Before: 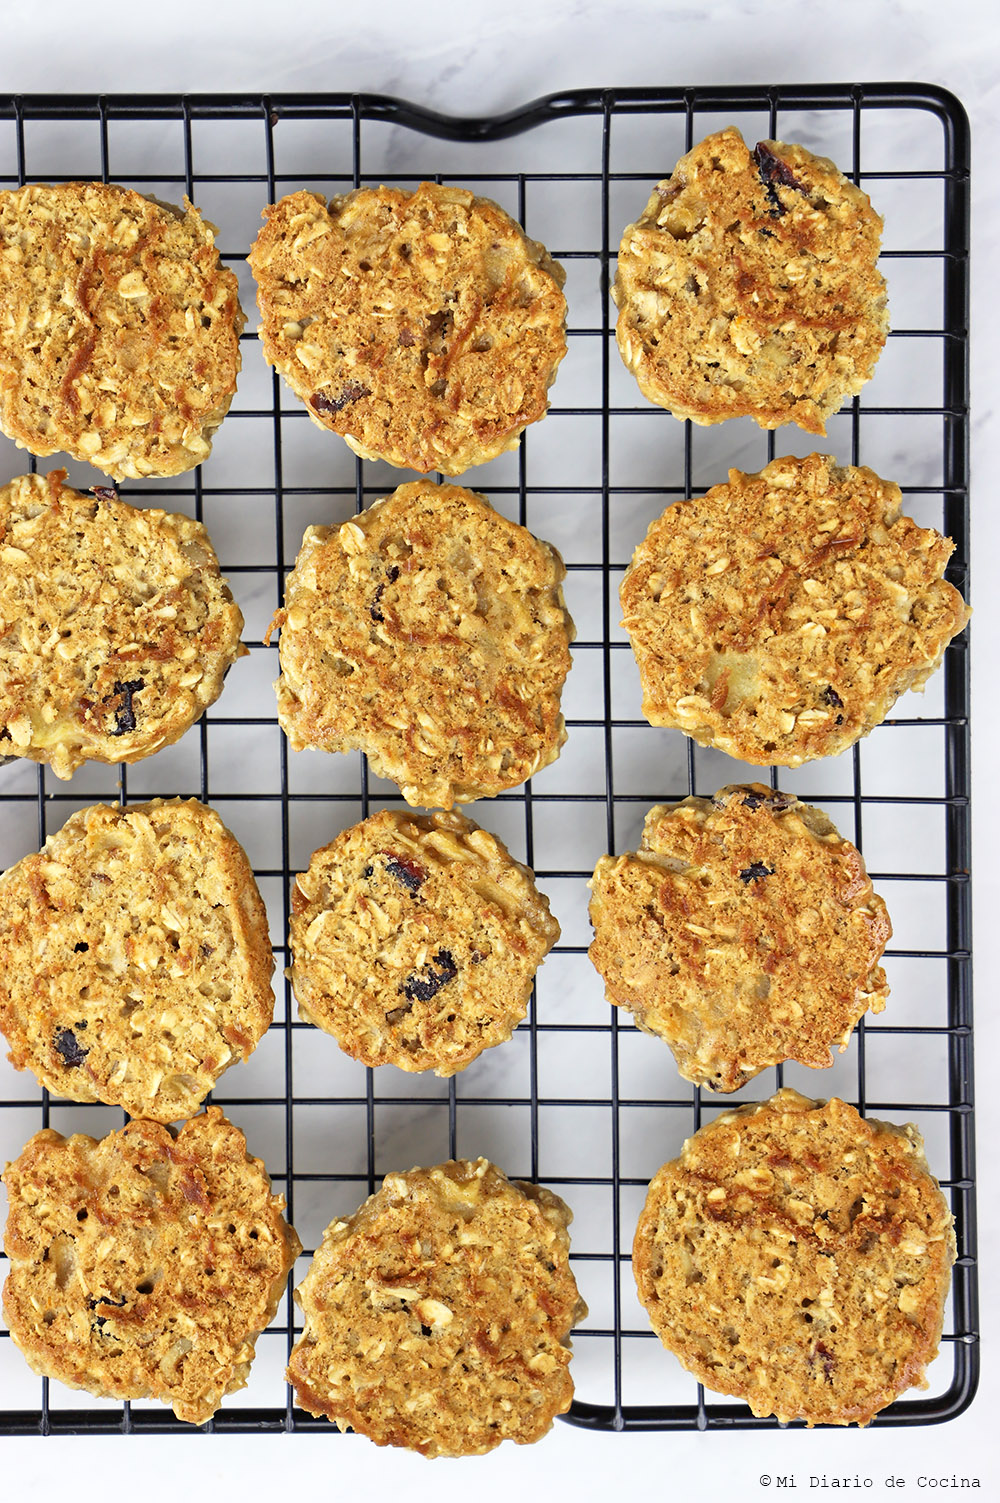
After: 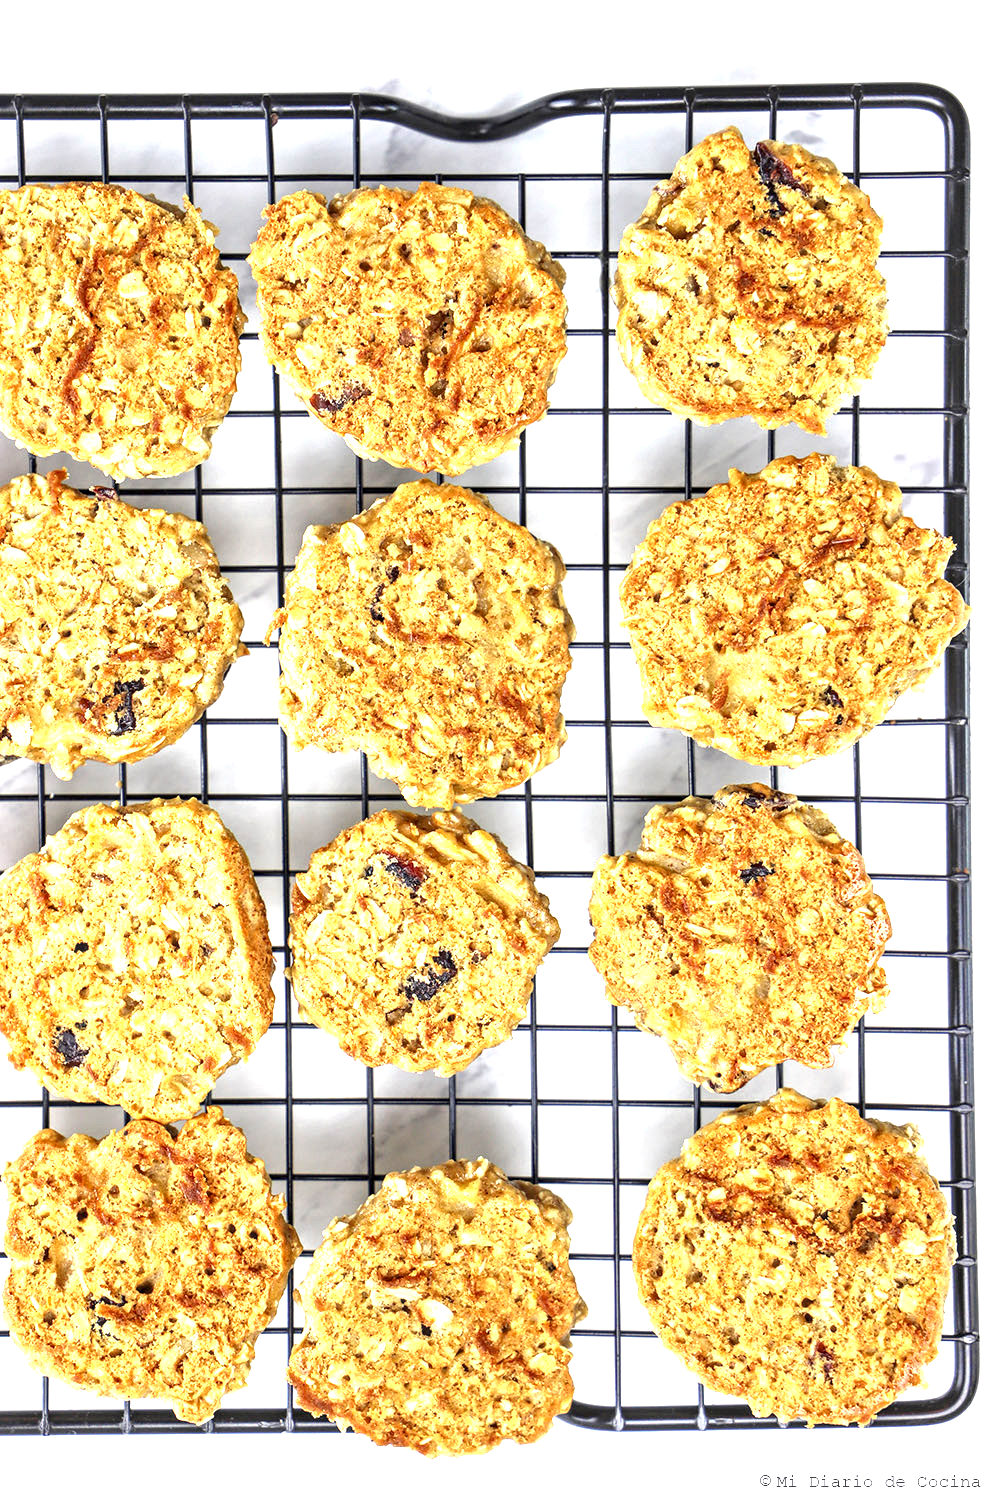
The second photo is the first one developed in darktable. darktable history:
local contrast: detail 150%
exposure: exposure 1.137 EV, compensate highlight preservation false
